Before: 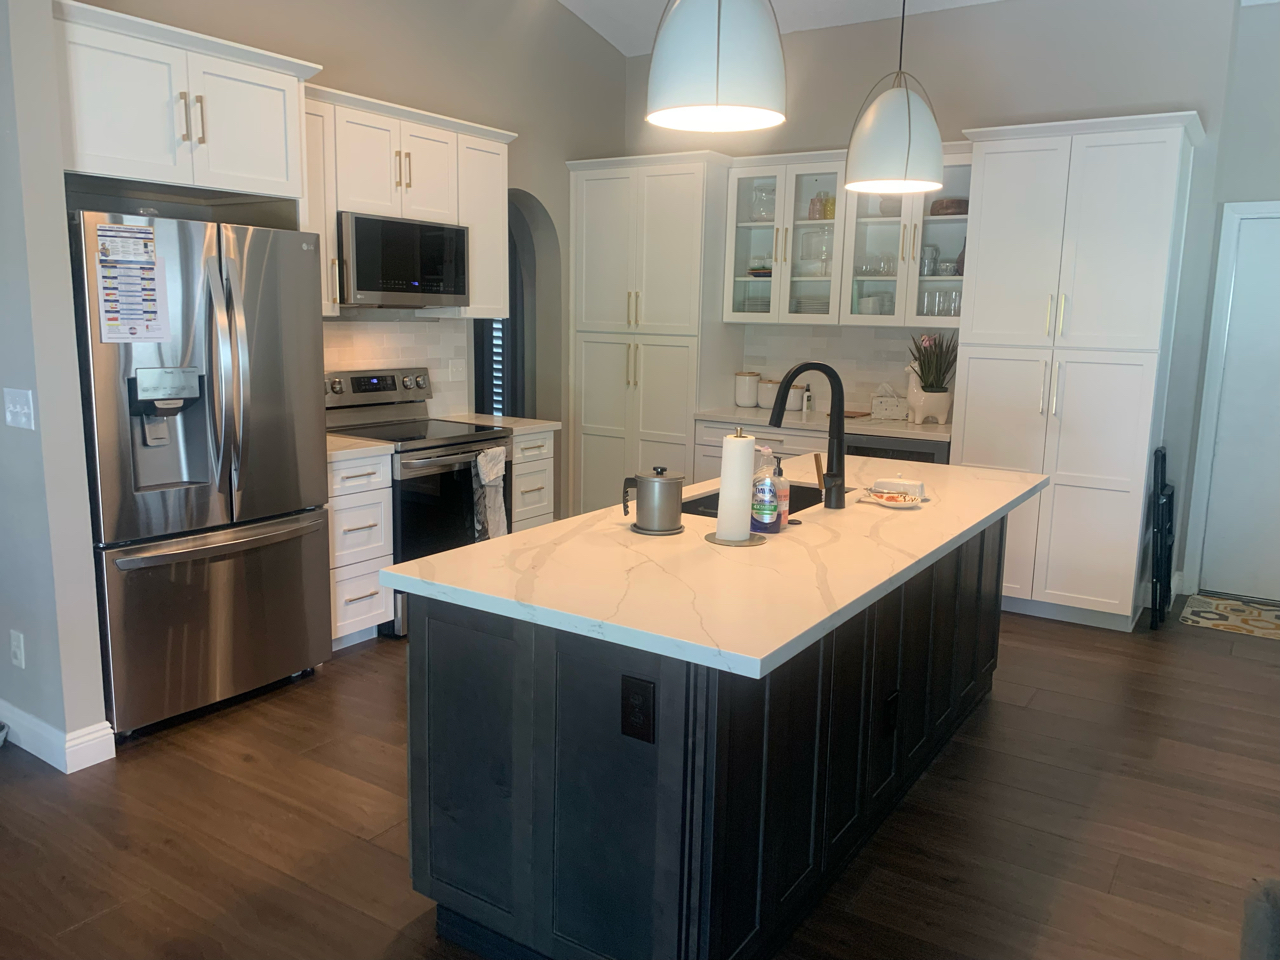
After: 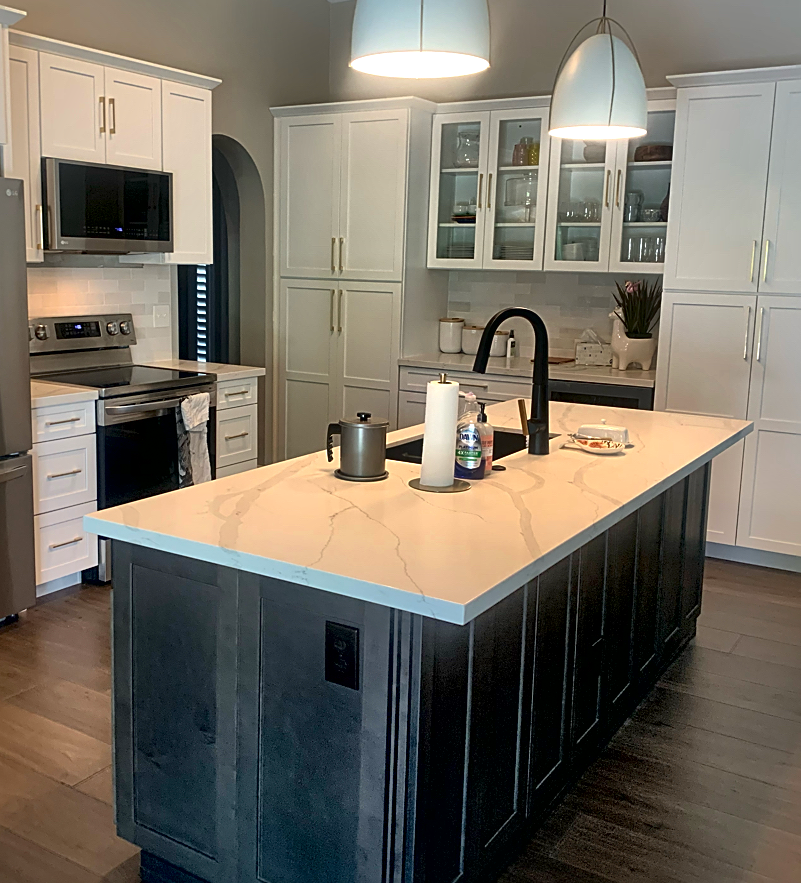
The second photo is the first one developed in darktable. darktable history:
contrast brightness saturation: contrast 0.041, saturation 0.072
crop and rotate: left 23.136%, top 5.644%, right 14.273%, bottom 2.288%
sharpen: on, module defaults
local contrast: mode bilateral grid, contrast 44, coarseness 69, detail 213%, midtone range 0.2
shadows and highlights: highlights -60.08
exposure: compensate exposure bias true, compensate highlight preservation false
